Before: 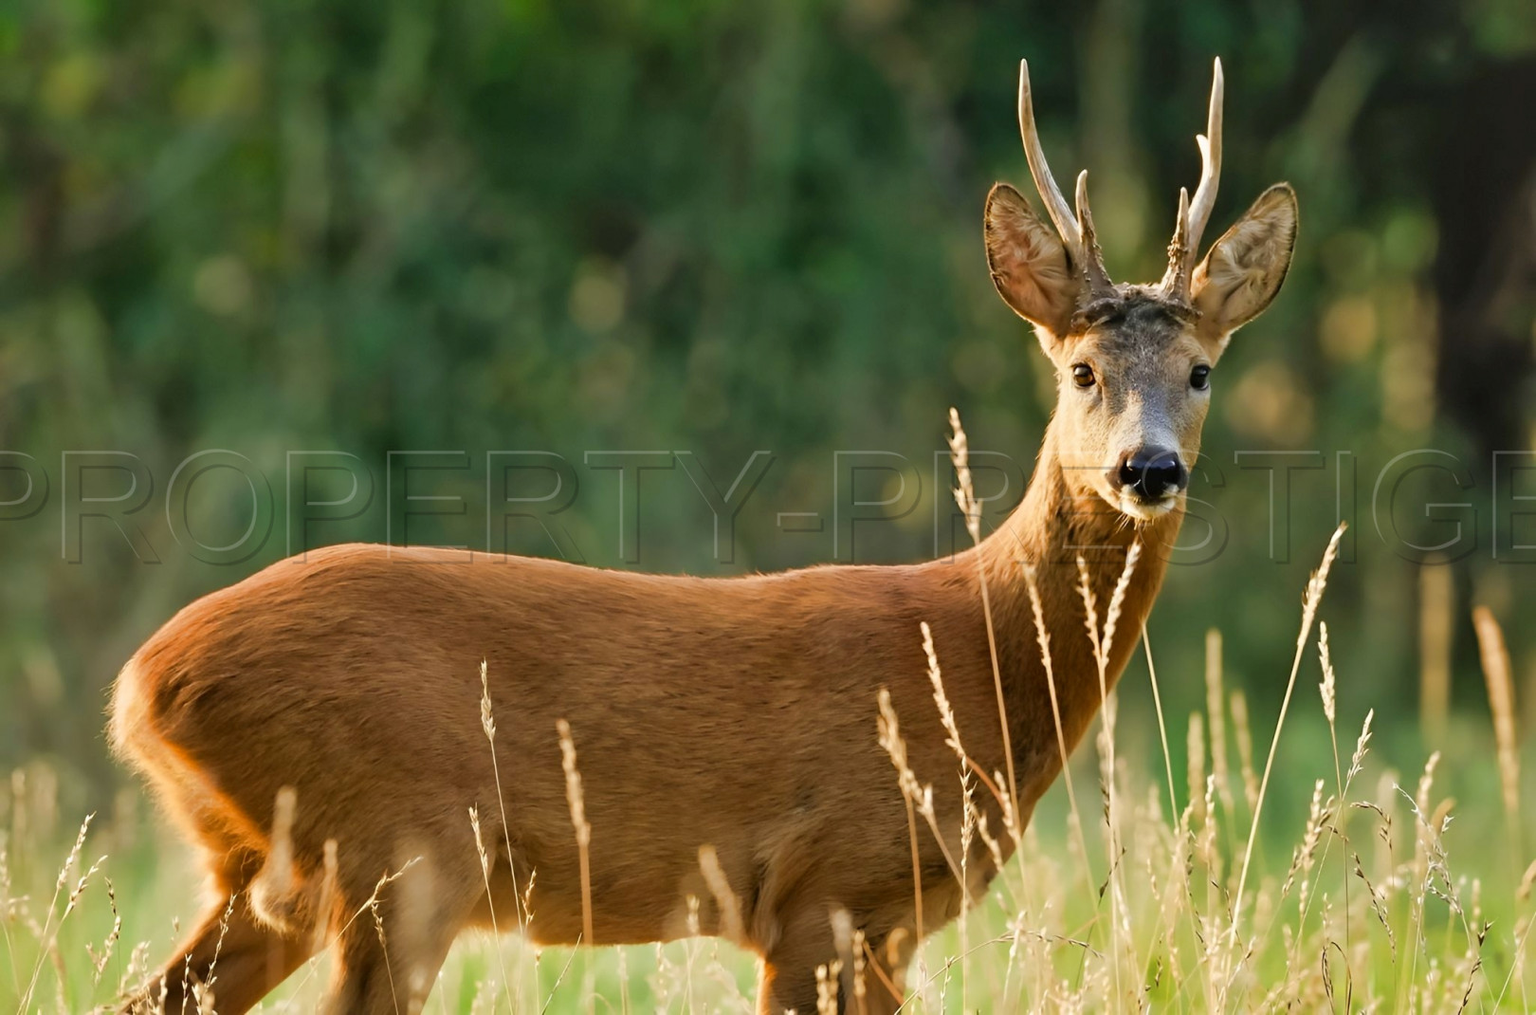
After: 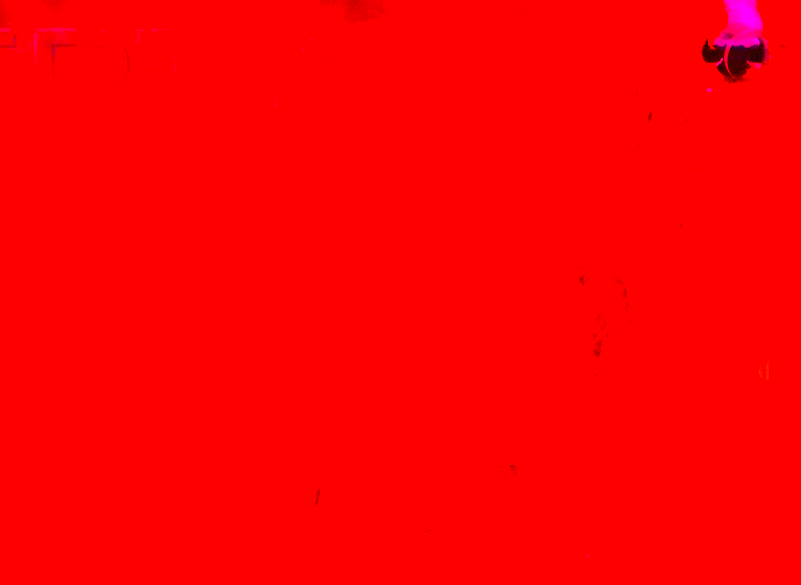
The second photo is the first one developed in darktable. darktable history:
crop: left 29.672%, top 41.786%, right 20.851%, bottom 3.487%
white balance: red 4.26, blue 1.802
color balance: input saturation 134.34%, contrast -10.04%, contrast fulcrum 19.67%, output saturation 133.51%
